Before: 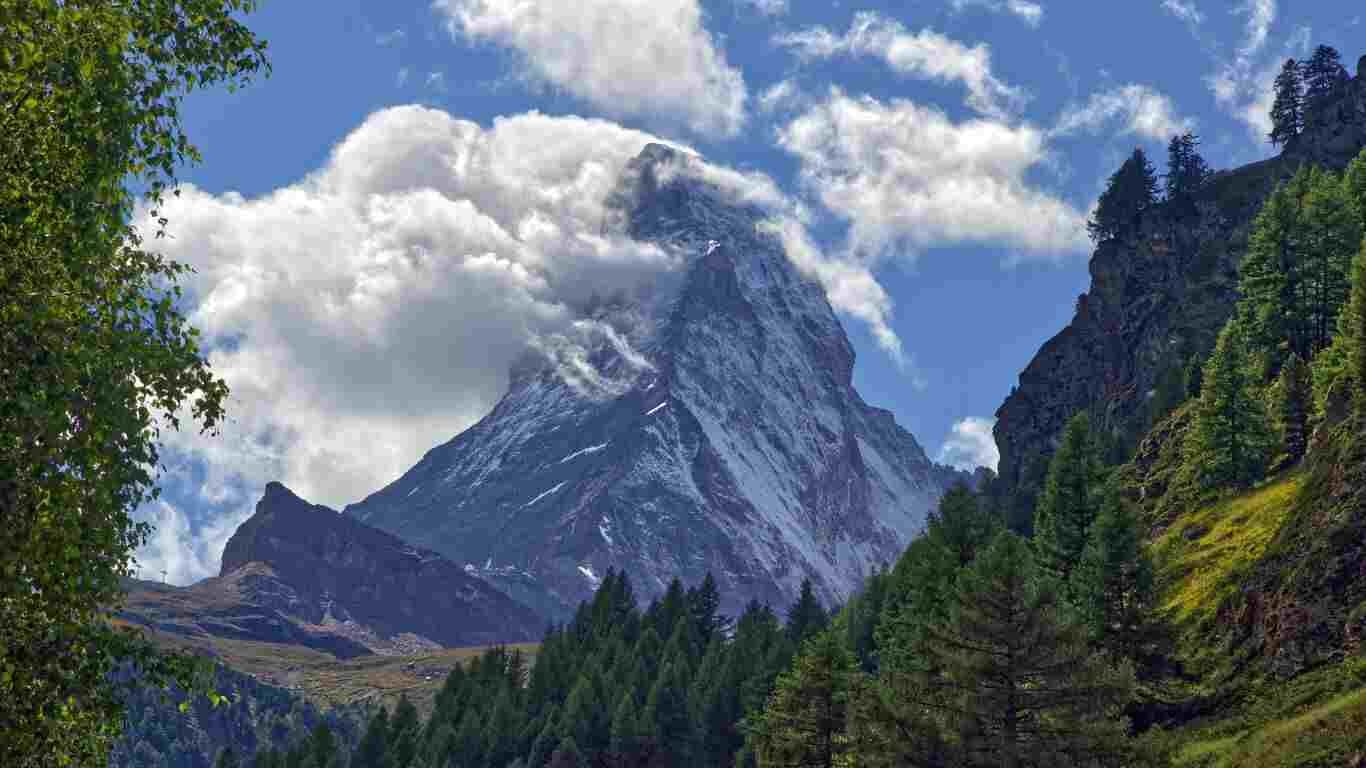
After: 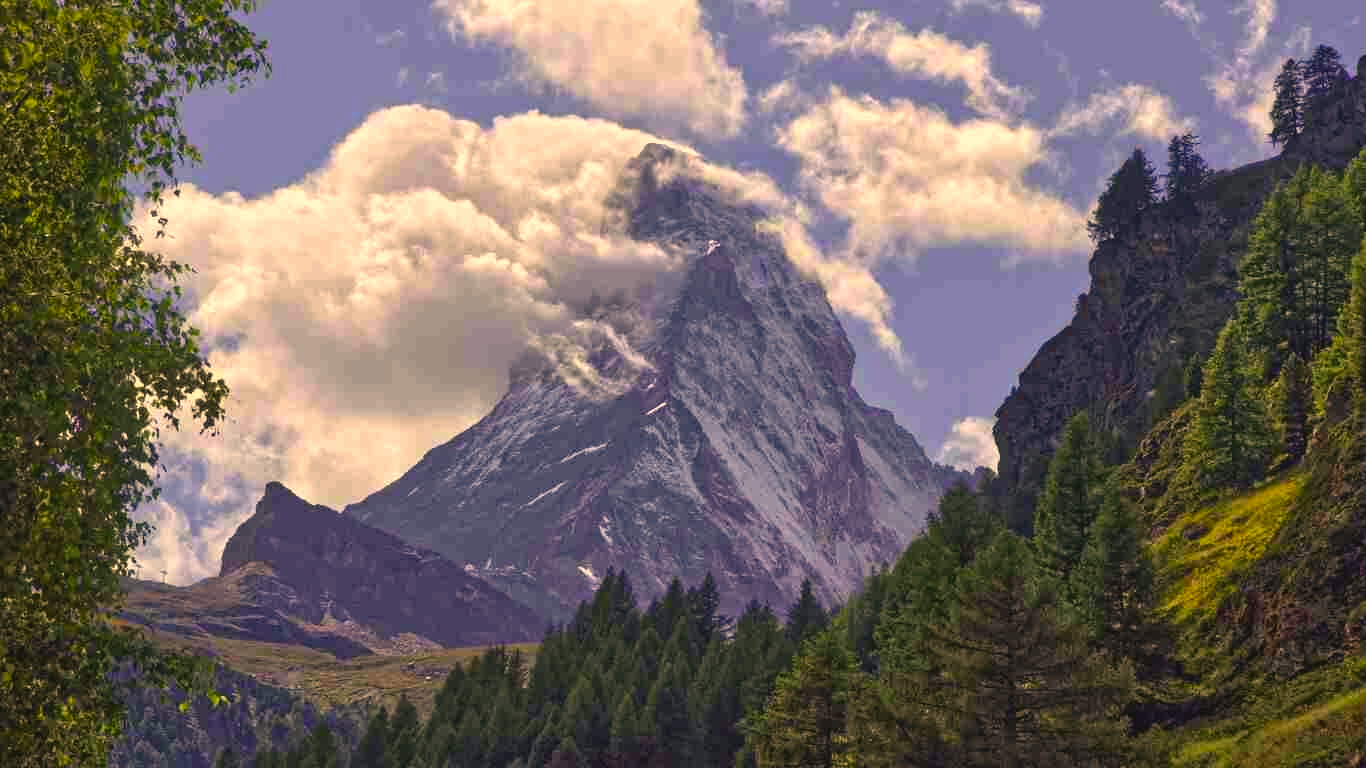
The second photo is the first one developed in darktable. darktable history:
exposure: black level correction -0.005, exposure 0.054 EV, compensate highlight preservation false
white balance: red 0.988, blue 1.017
color correction: highlights a* 15, highlights b* 31.55
